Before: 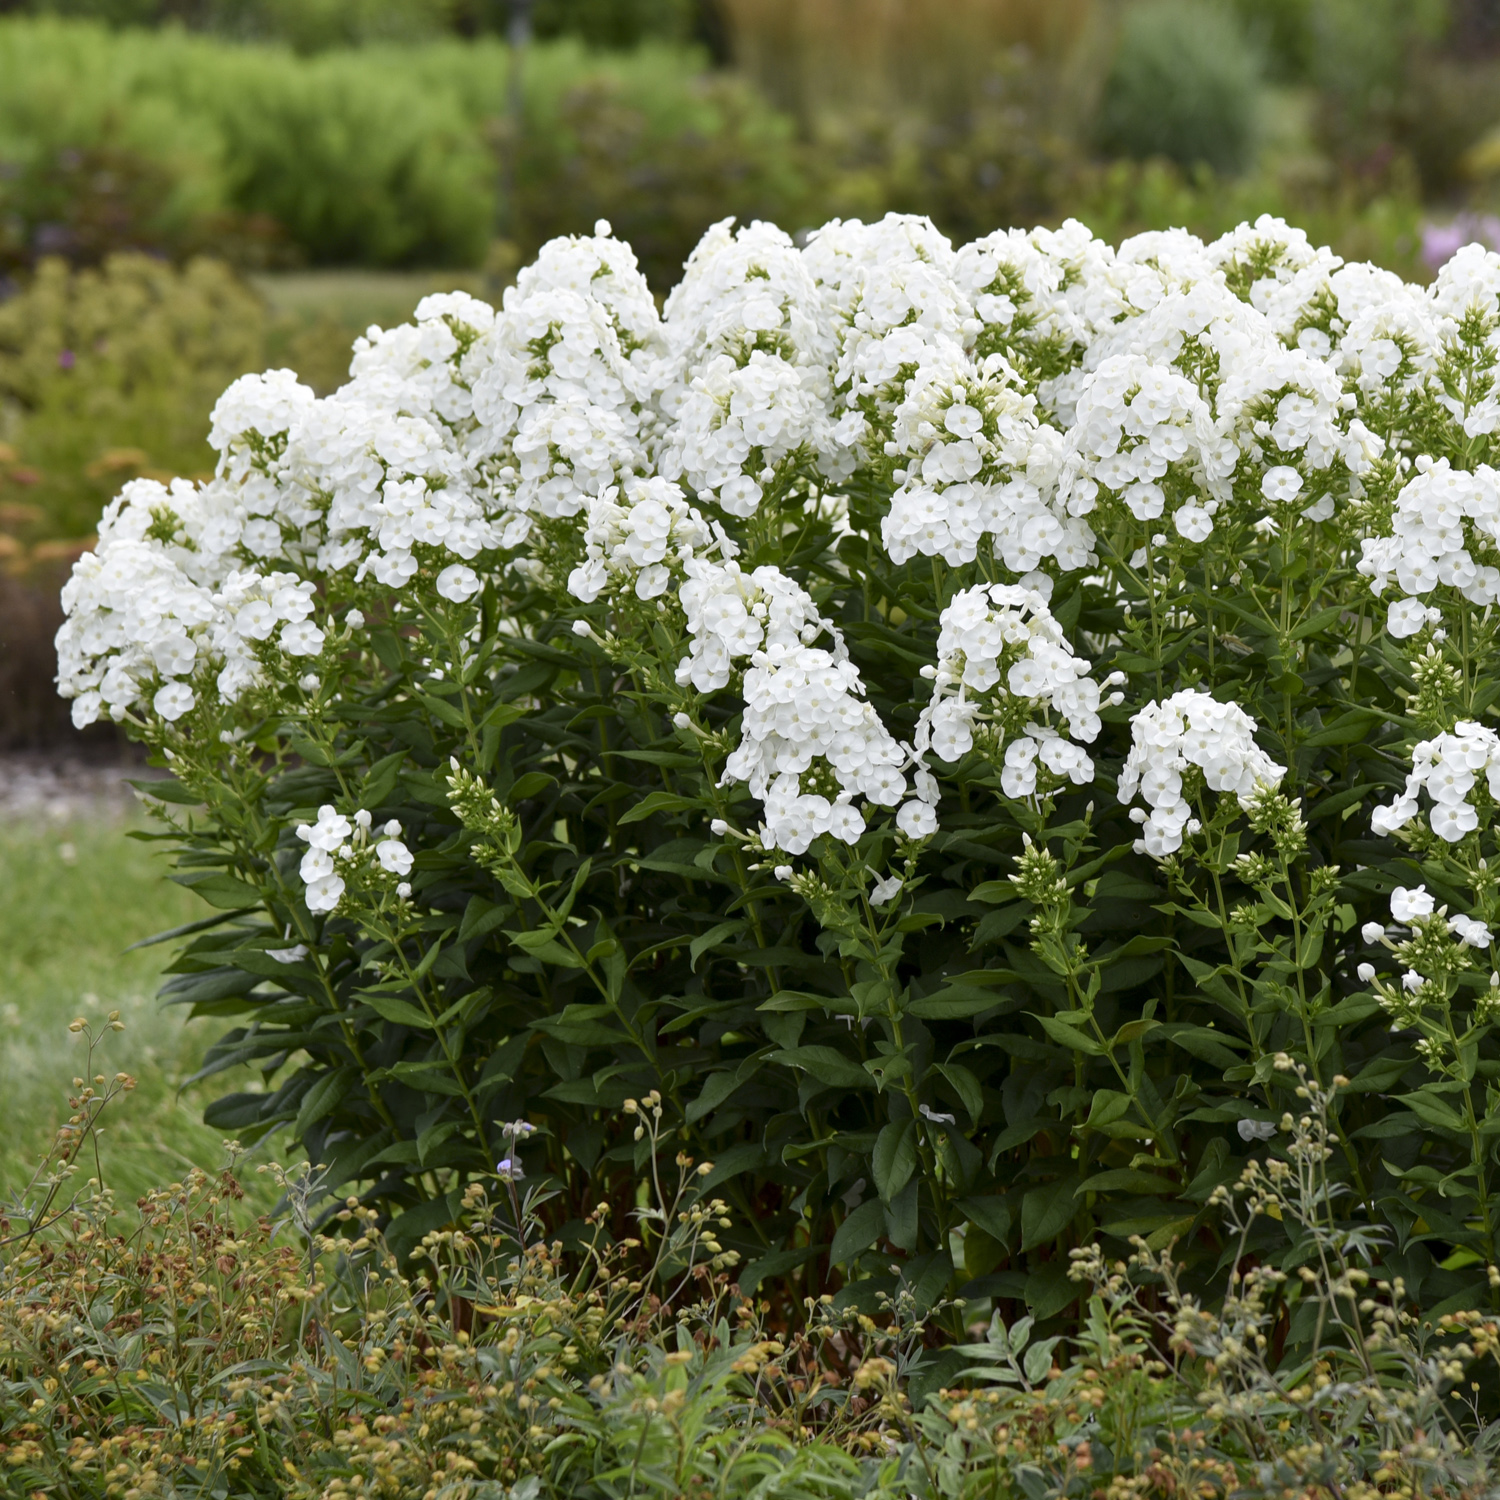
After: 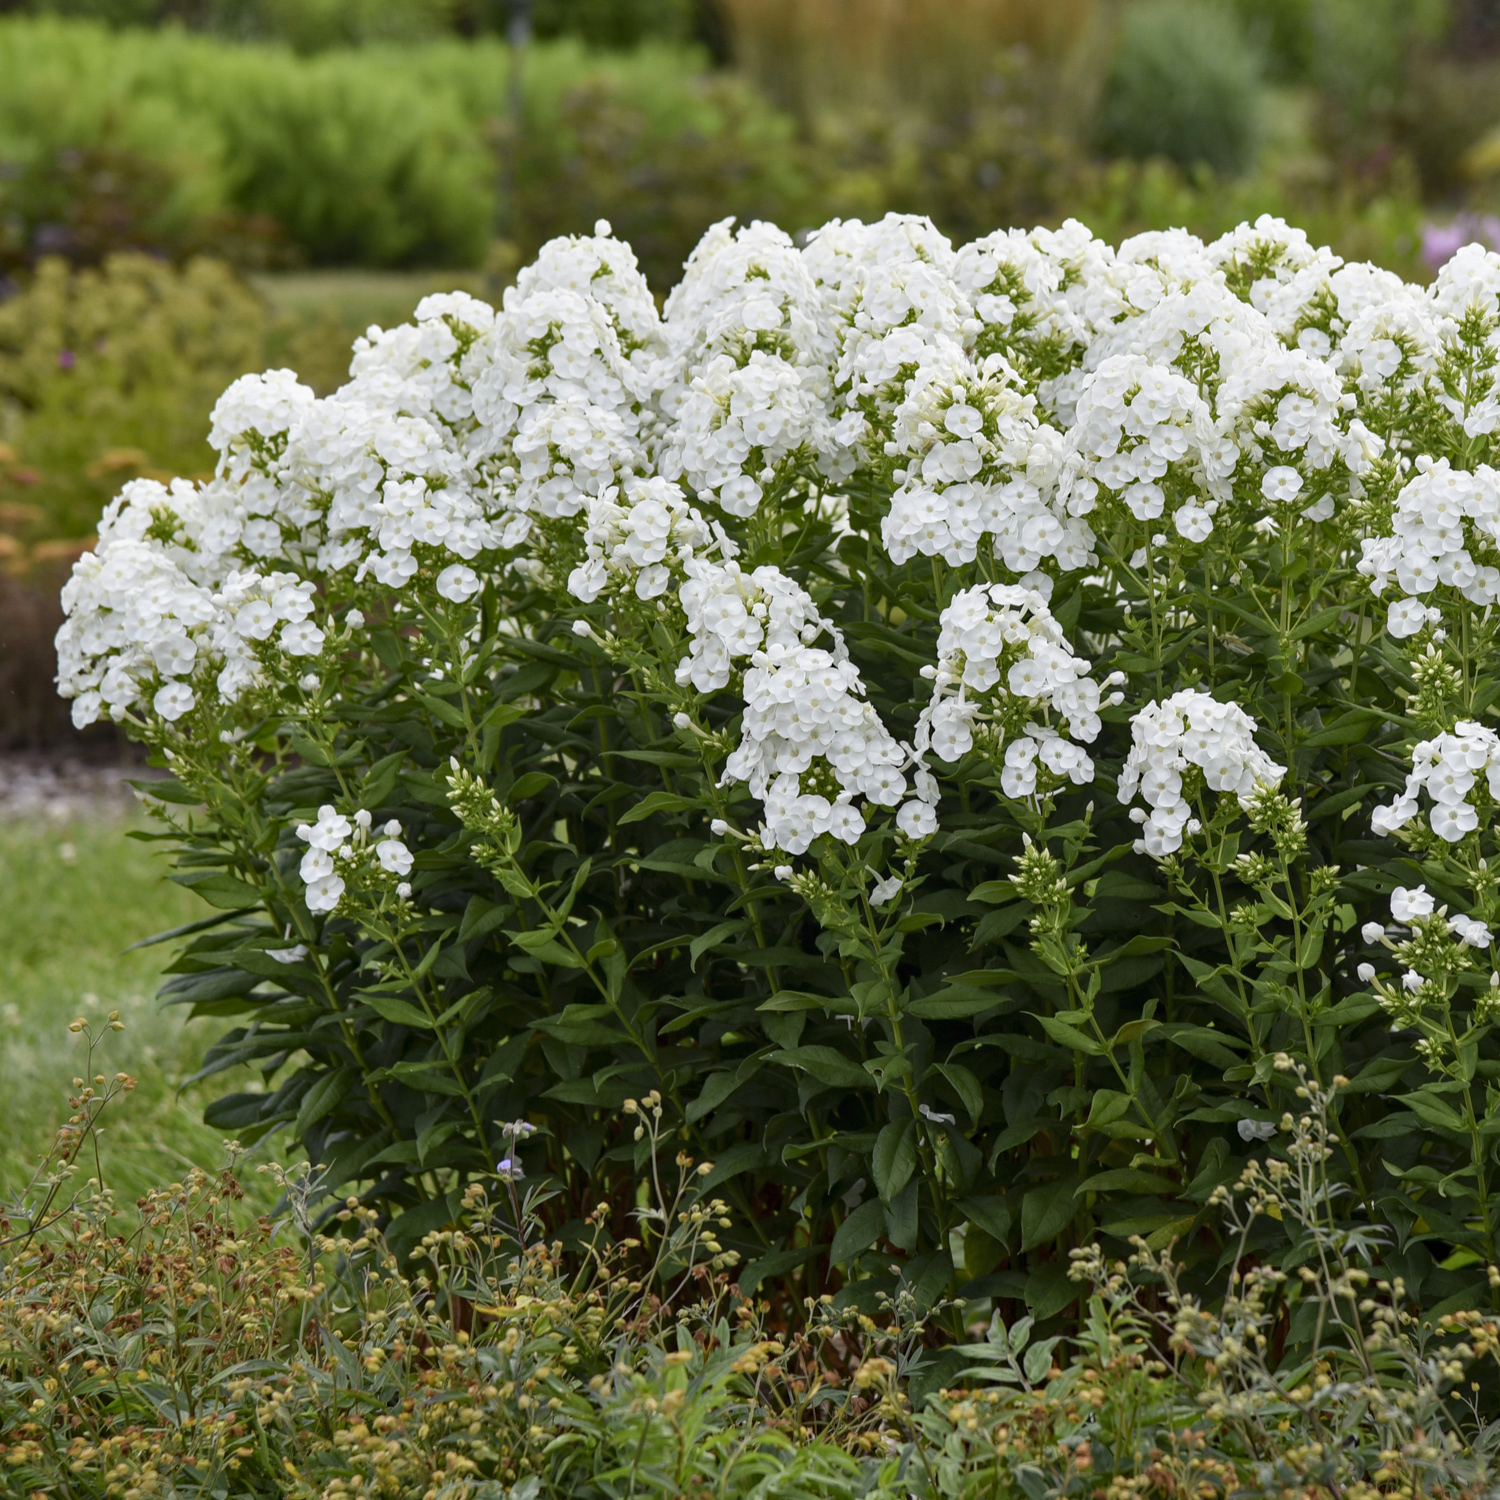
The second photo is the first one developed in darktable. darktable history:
local contrast: detail 109%
haze removal: adaptive false
